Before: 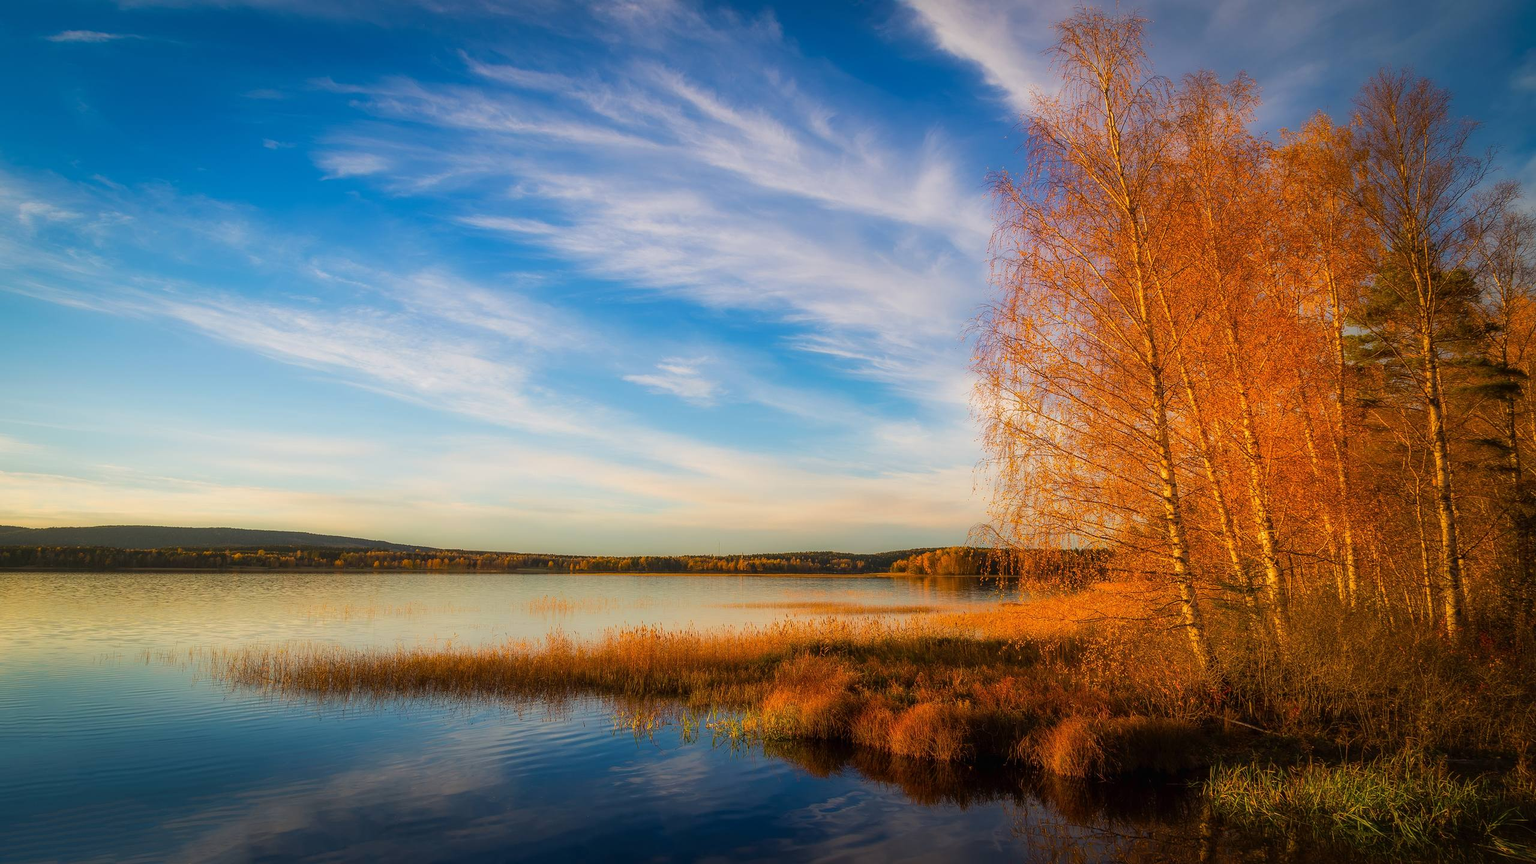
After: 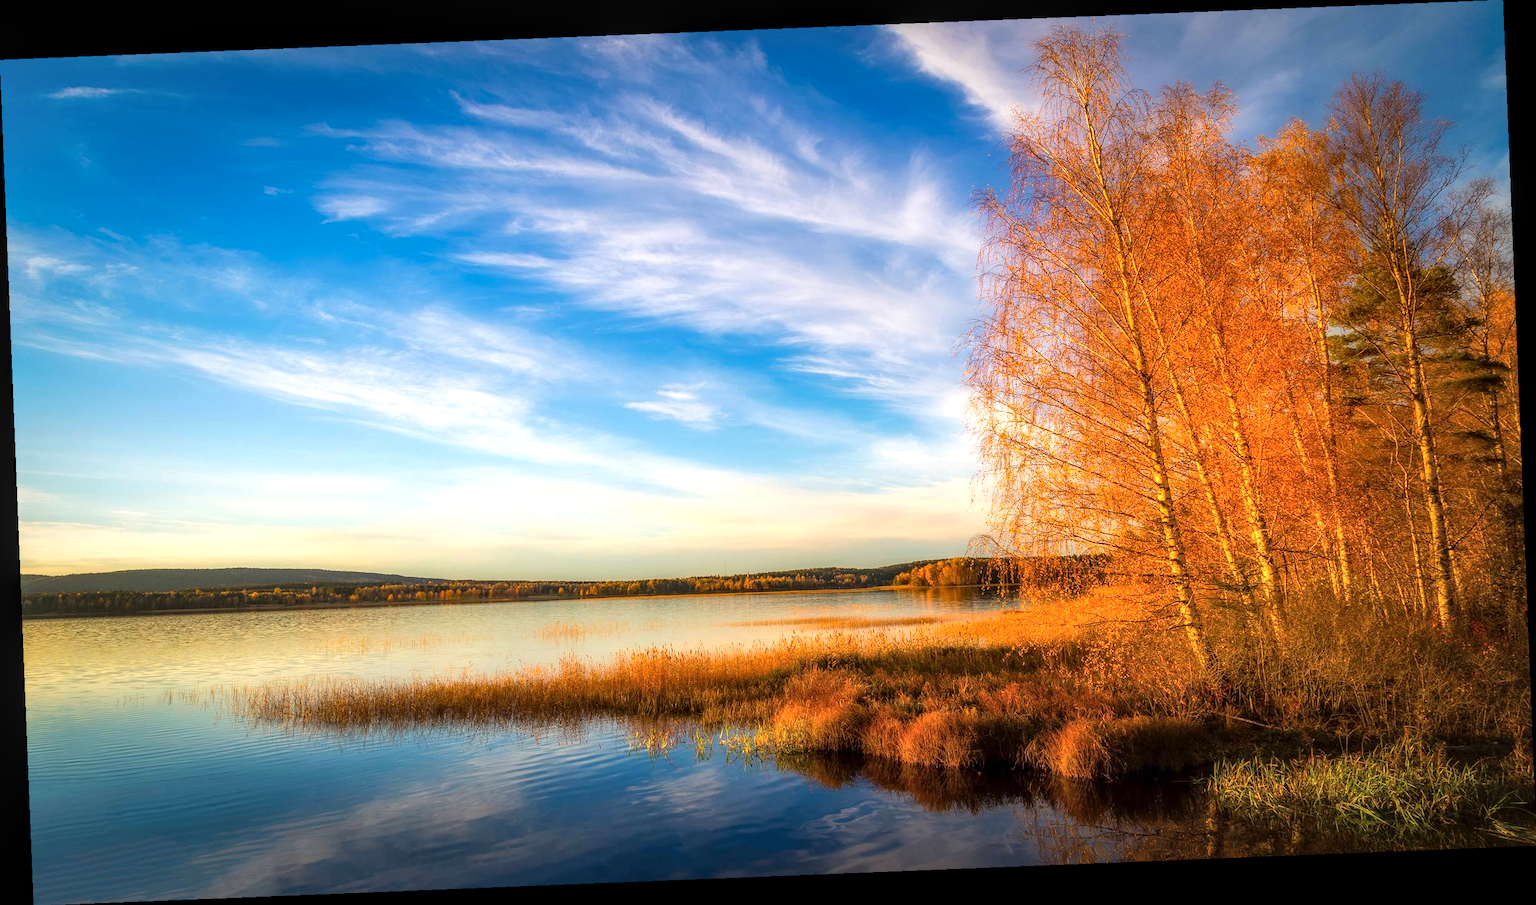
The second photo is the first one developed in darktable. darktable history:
rotate and perspective: rotation -2.29°, automatic cropping off
exposure: exposure 0.657 EV, compensate highlight preservation false
local contrast: on, module defaults
